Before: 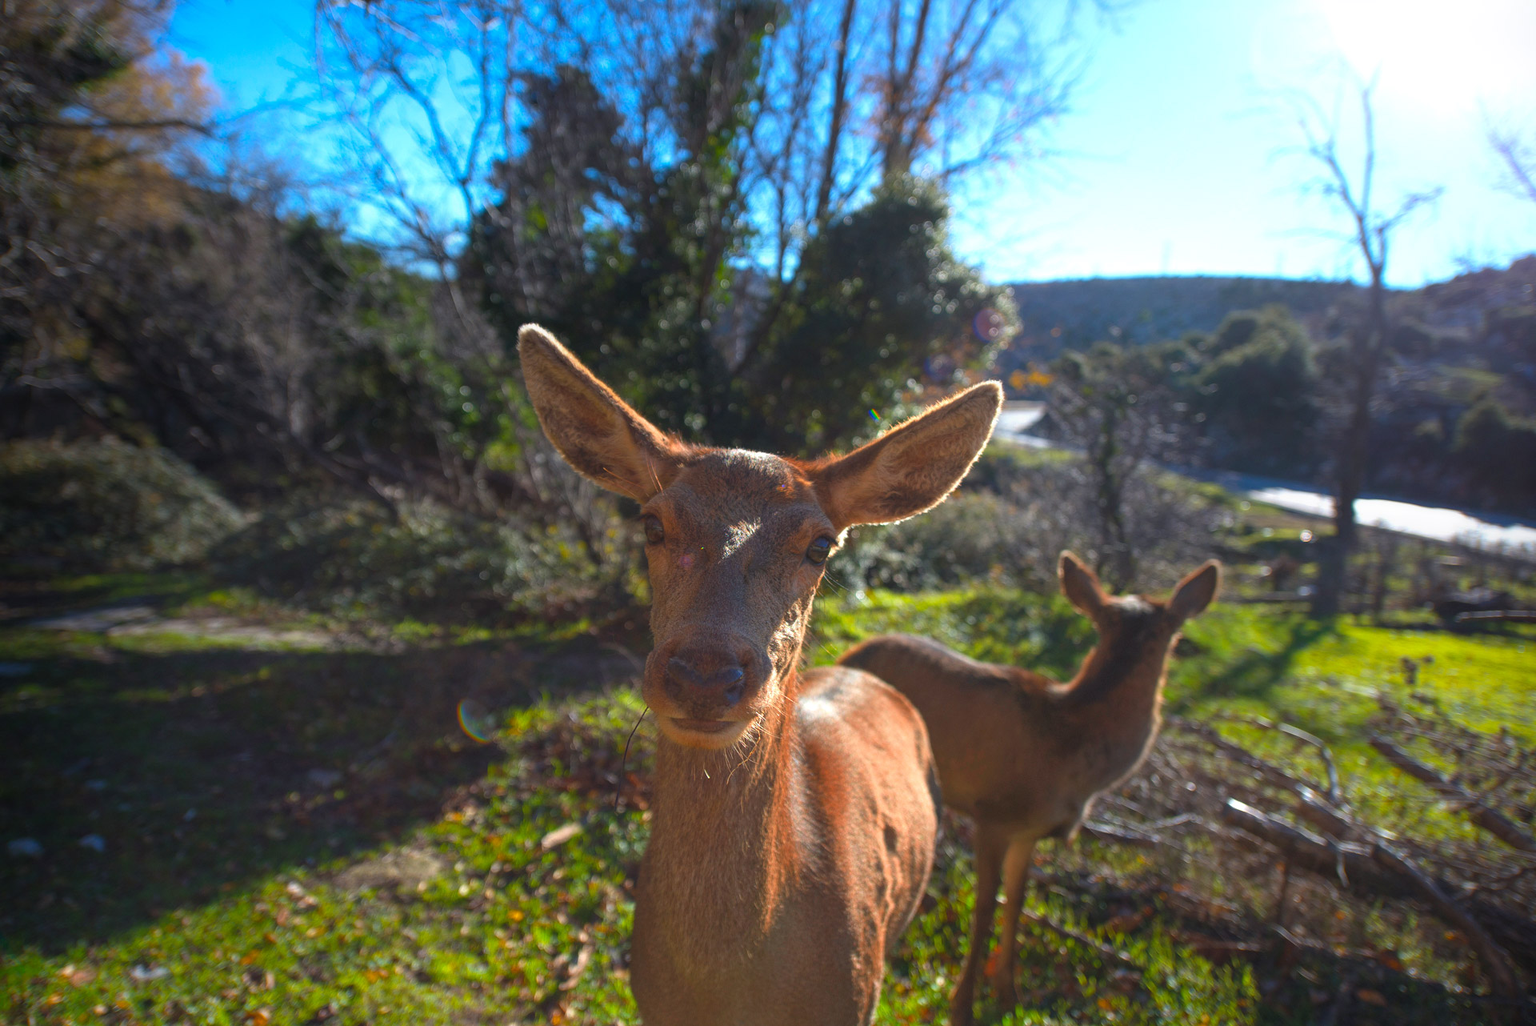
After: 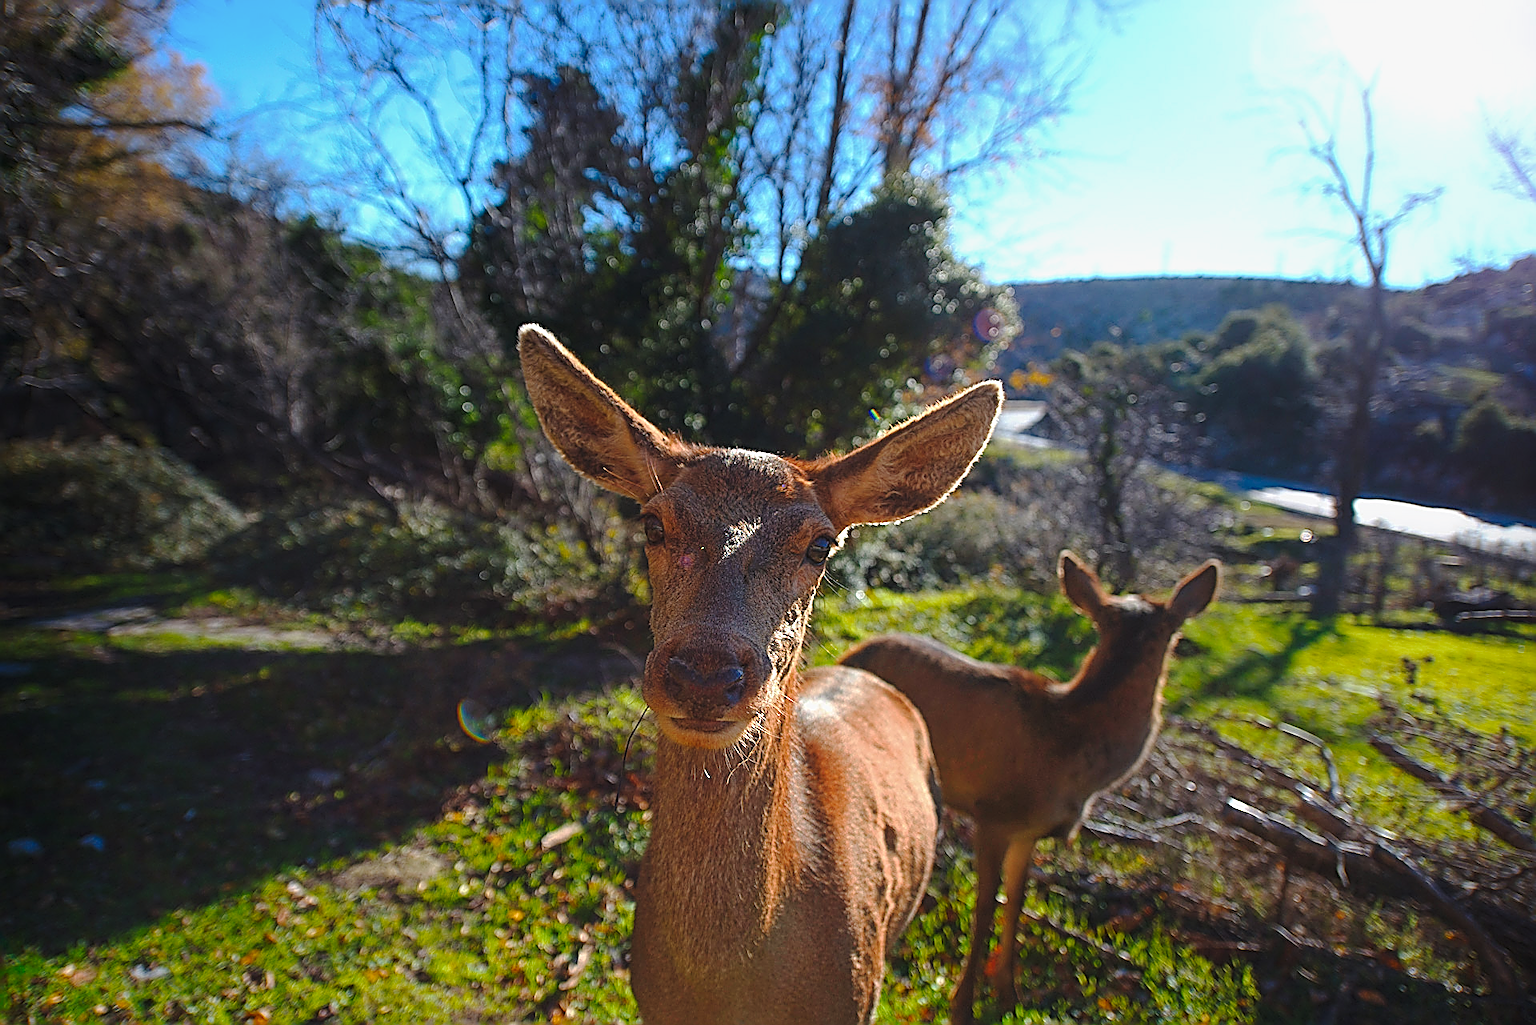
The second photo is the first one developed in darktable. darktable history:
tone curve: curves: ch0 [(0, 0.003) (0.211, 0.174) (0.482, 0.519) (0.843, 0.821) (0.992, 0.971)]; ch1 [(0, 0) (0.276, 0.206) (0.393, 0.364) (0.482, 0.477) (0.506, 0.5) (0.523, 0.523) (0.572, 0.592) (0.695, 0.767) (1, 1)]; ch2 [(0, 0) (0.438, 0.456) (0.498, 0.497) (0.536, 0.527) (0.562, 0.584) (0.619, 0.602) (0.698, 0.698) (1, 1)], preserve colors none
sharpen: amount 1.997
tone equalizer: on, module defaults
